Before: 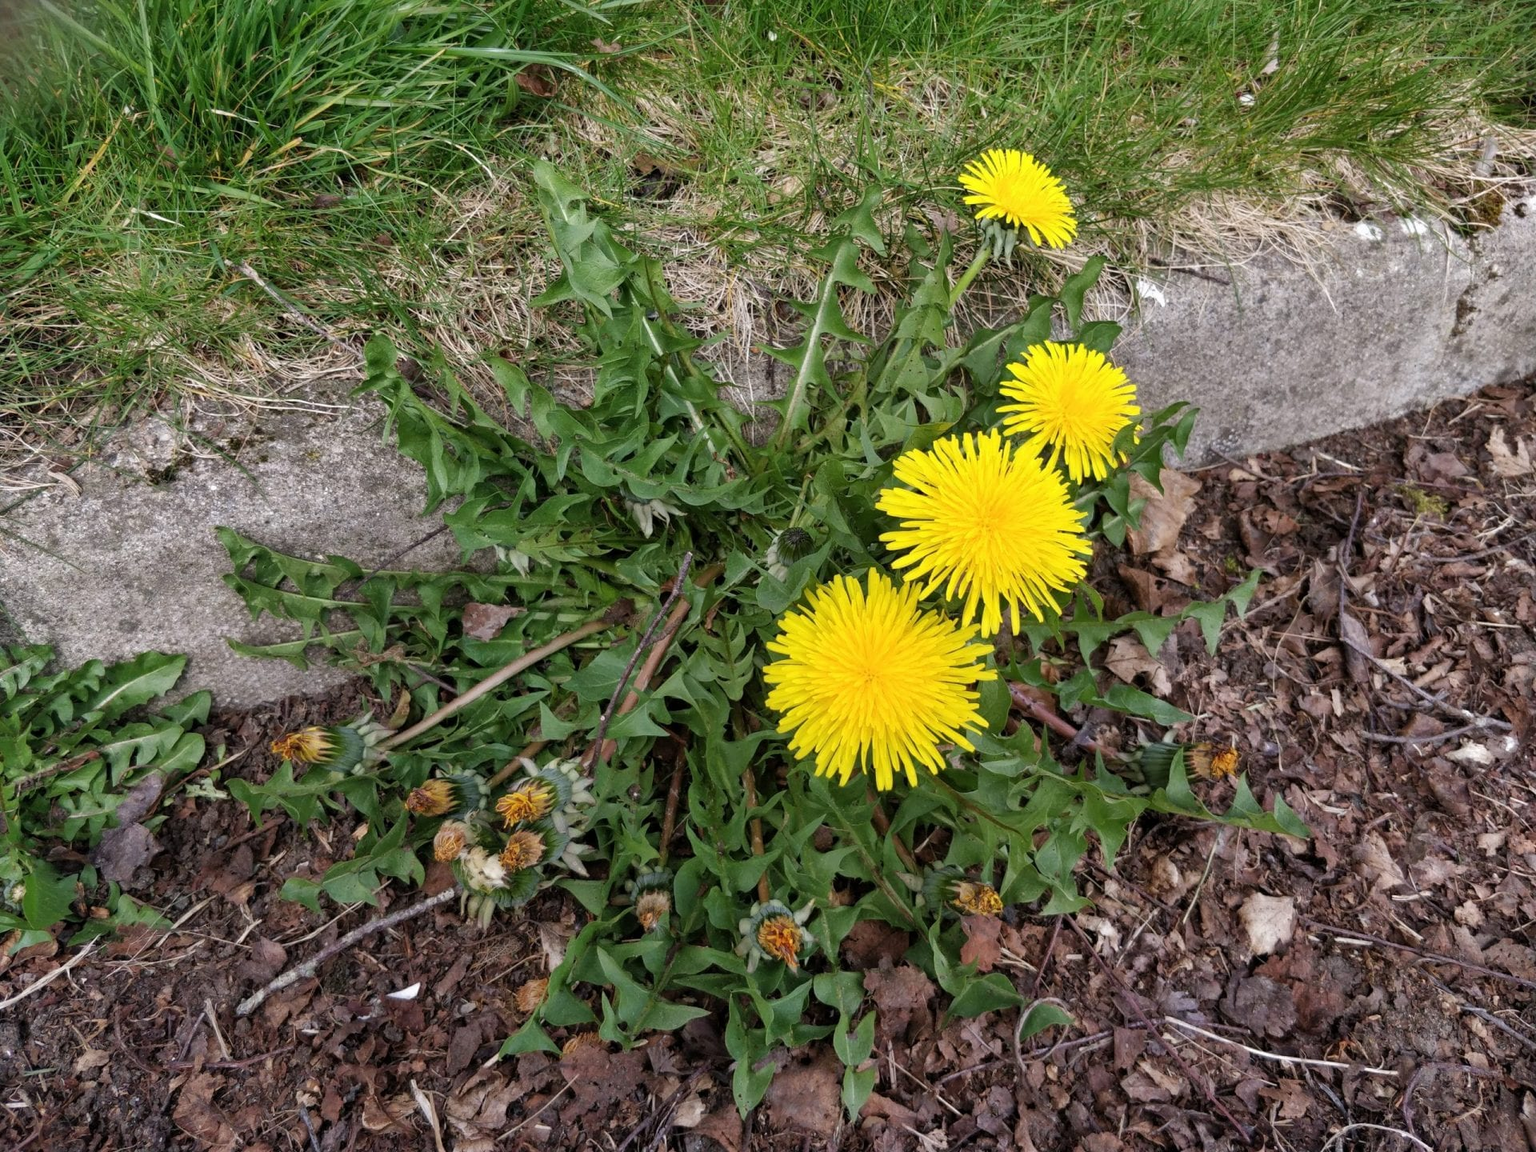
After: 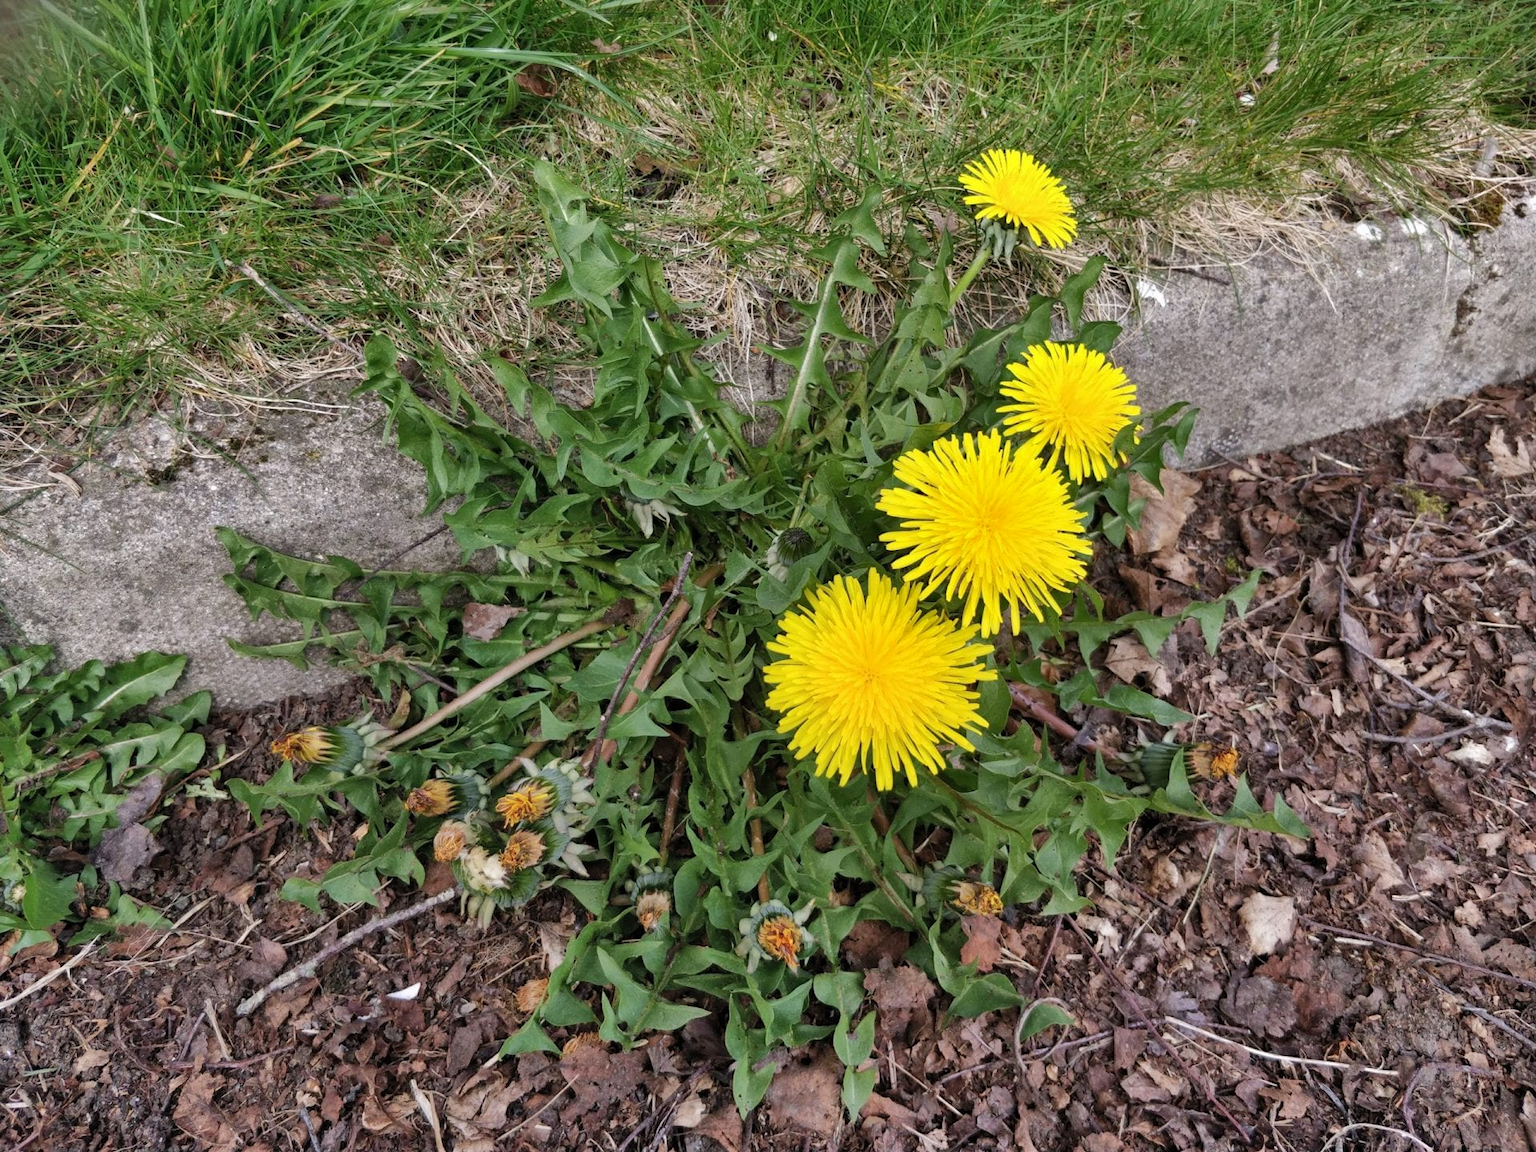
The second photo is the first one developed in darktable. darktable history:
fill light: on, module defaults
shadows and highlights: shadows 60, soften with gaussian
